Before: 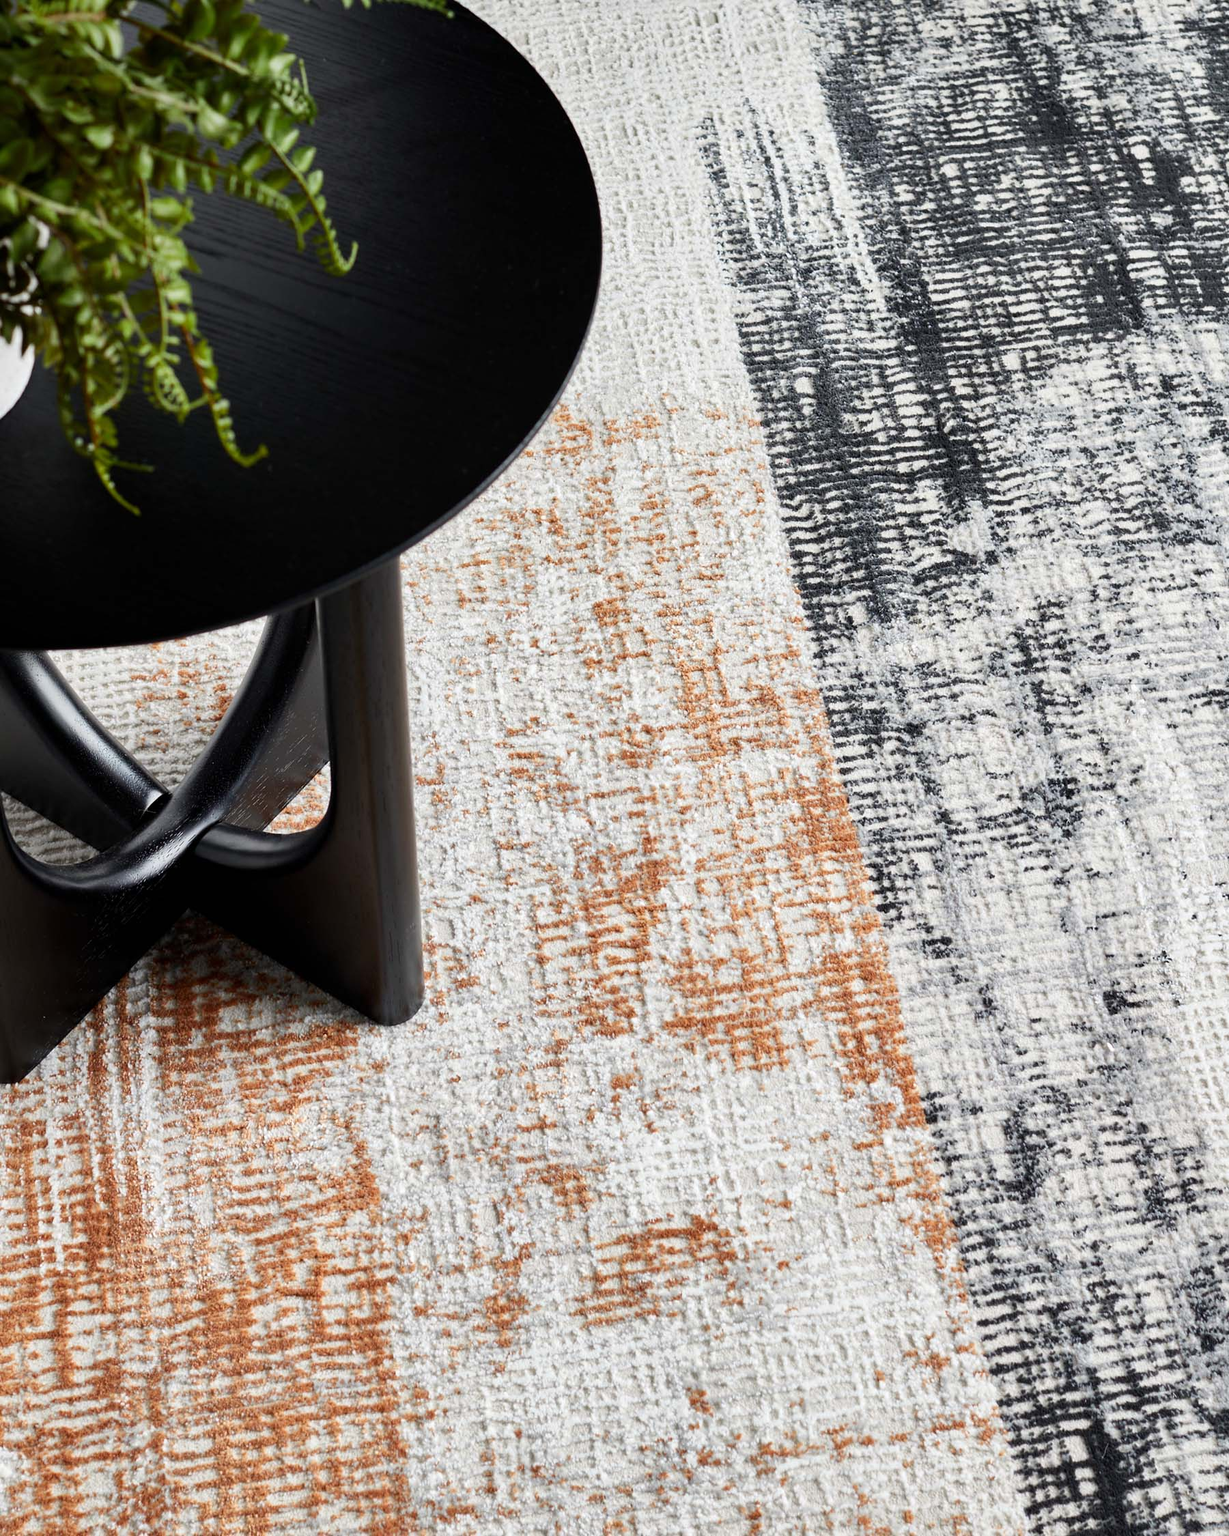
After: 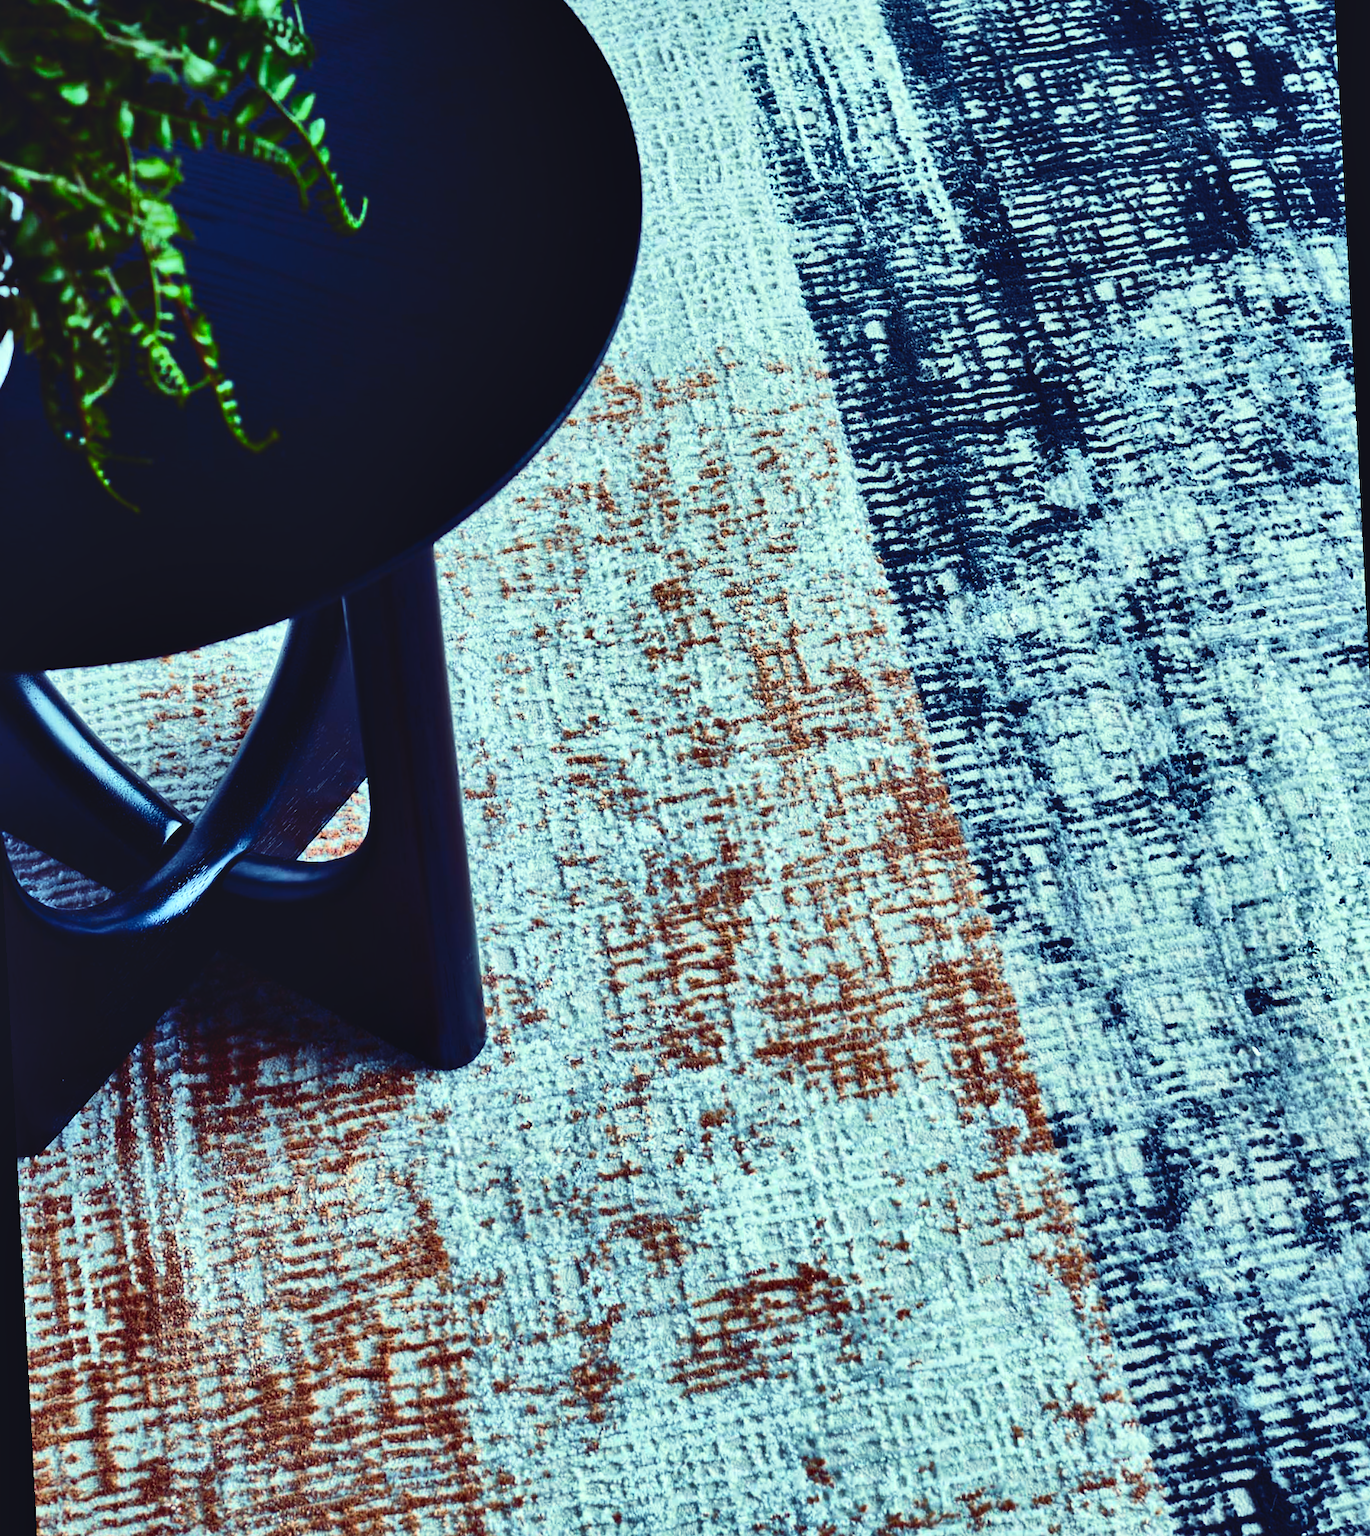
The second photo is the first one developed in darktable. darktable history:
contrast brightness saturation: contrast 0.24, brightness -0.24, saturation 0.14
rgb curve: curves: ch0 [(0, 0.186) (0.314, 0.284) (0.576, 0.466) (0.805, 0.691) (0.936, 0.886)]; ch1 [(0, 0.186) (0.314, 0.284) (0.581, 0.534) (0.771, 0.746) (0.936, 0.958)]; ch2 [(0, 0.216) (0.275, 0.39) (1, 1)], mode RGB, independent channels, compensate middle gray true, preserve colors none
rotate and perspective: rotation -3°, crop left 0.031, crop right 0.968, crop top 0.07, crop bottom 0.93
shadows and highlights: shadows color adjustment 97.66%, soften with gaussian
color balance rgb: perceptual saturation grading › global saturation 25%, global vibrance 20%
